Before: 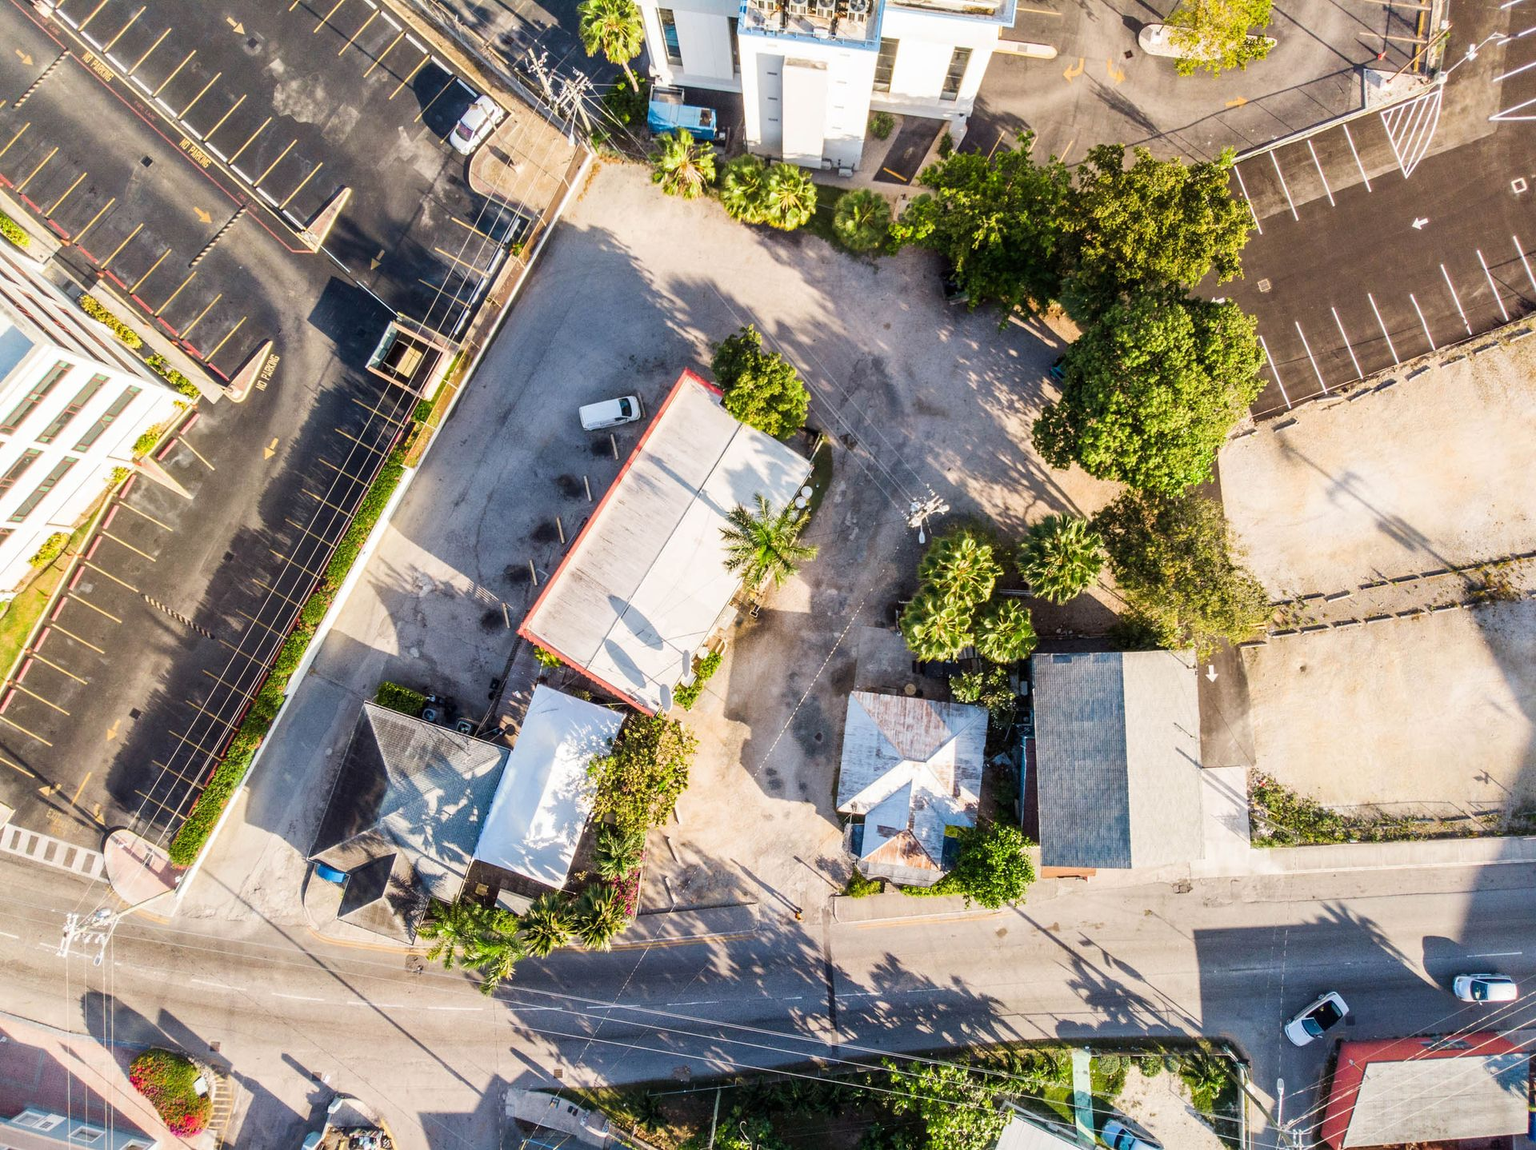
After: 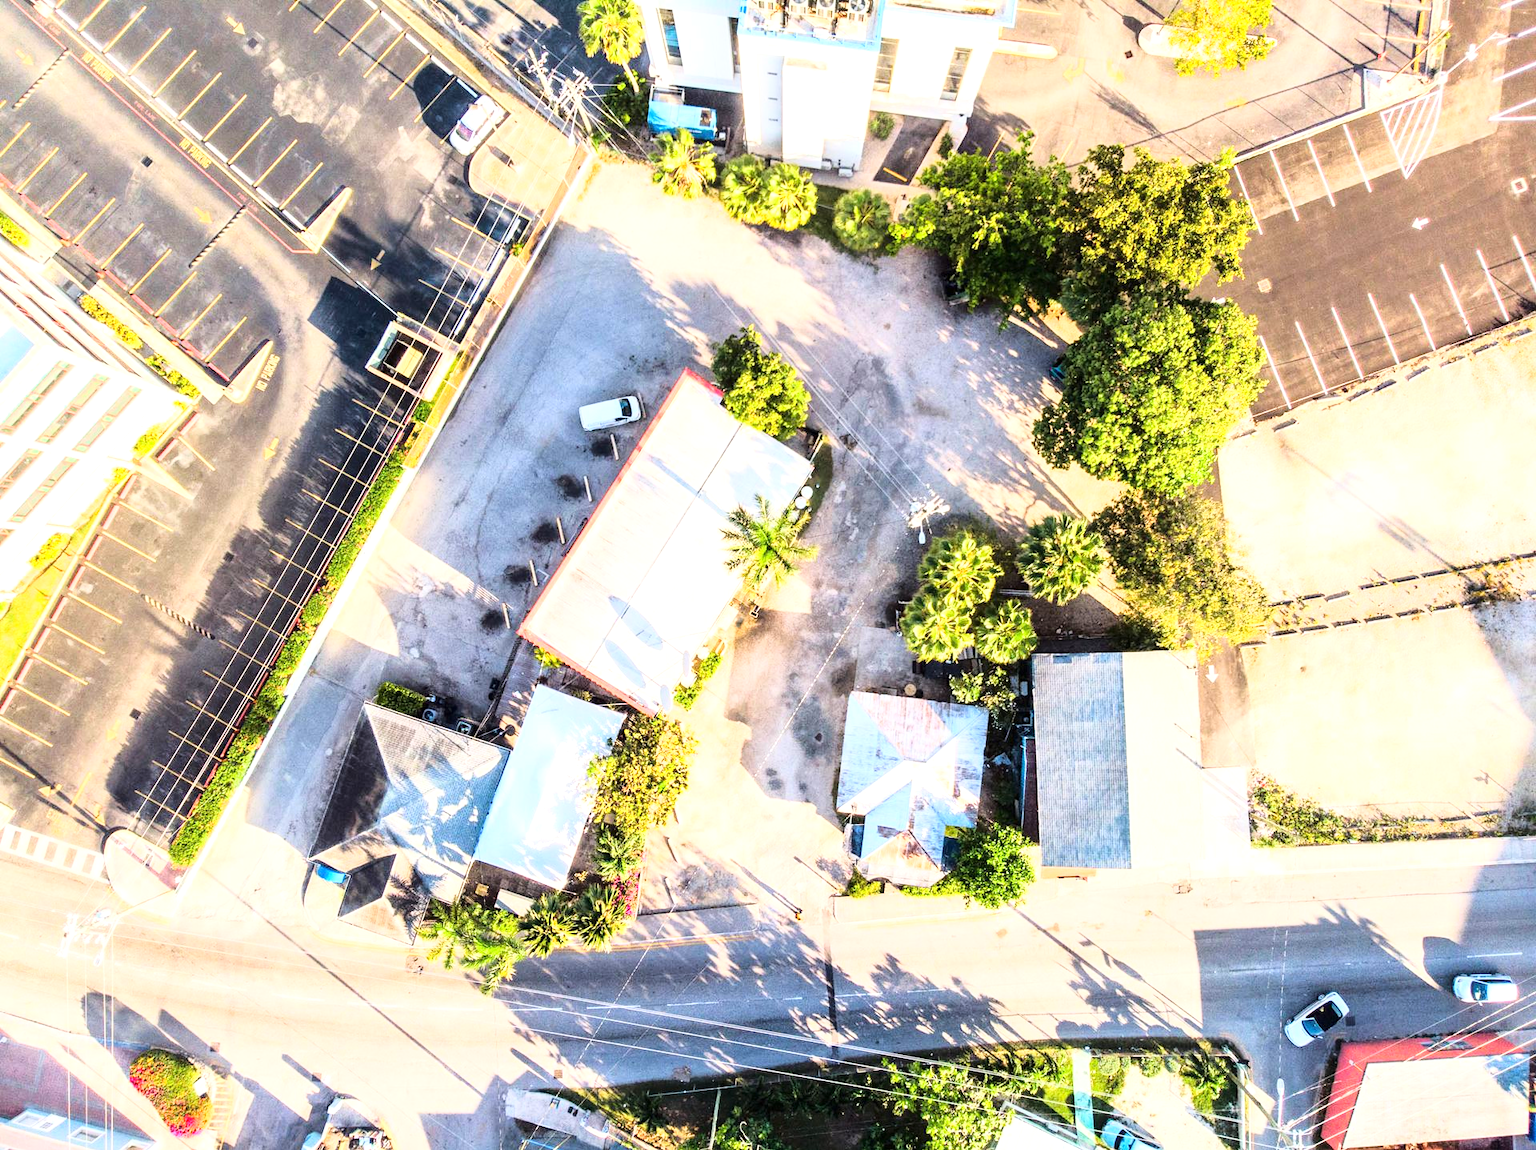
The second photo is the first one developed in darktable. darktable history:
exposure: exposure 0.649 EV, compensate exposure bias true, compensate highlight preservation false
base curve: curves: ch0 [(0, 0) (0.028, 0.03) (0.121, 0.232) (0.46, 0.748) (0.859, 0.968) (1, 1)]
